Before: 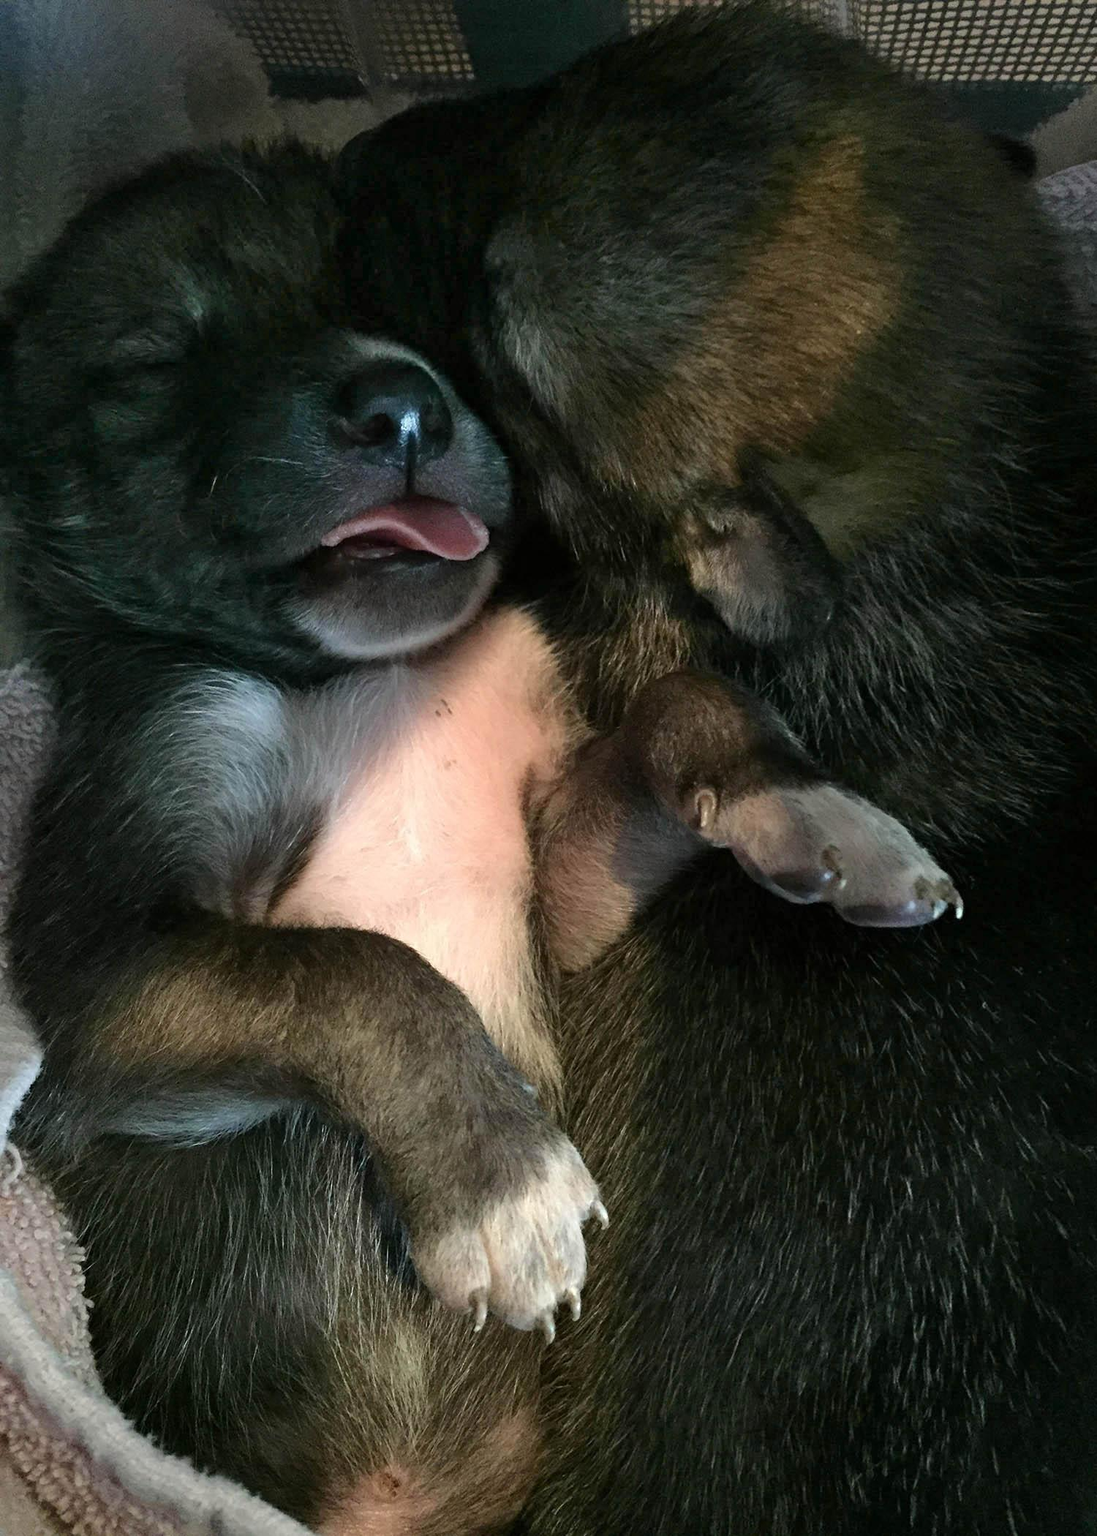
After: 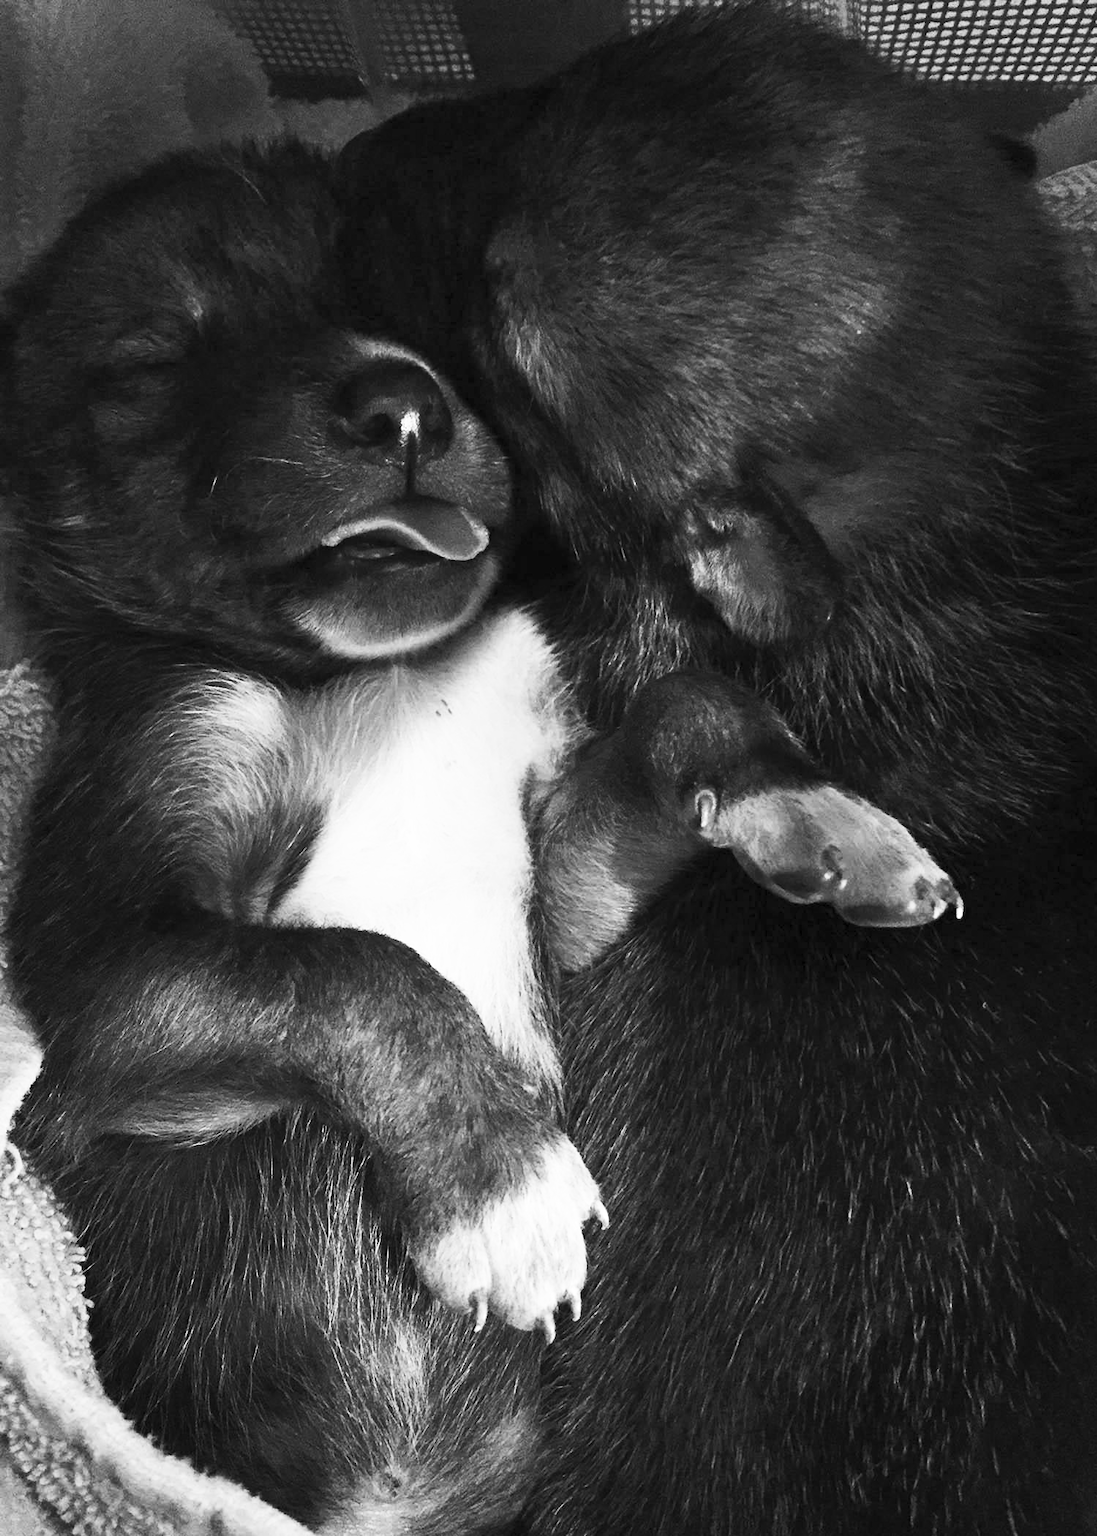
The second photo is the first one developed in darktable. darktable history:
contrast brightness saturation: contrast 0.53, brightness 0.47, saturation -1
